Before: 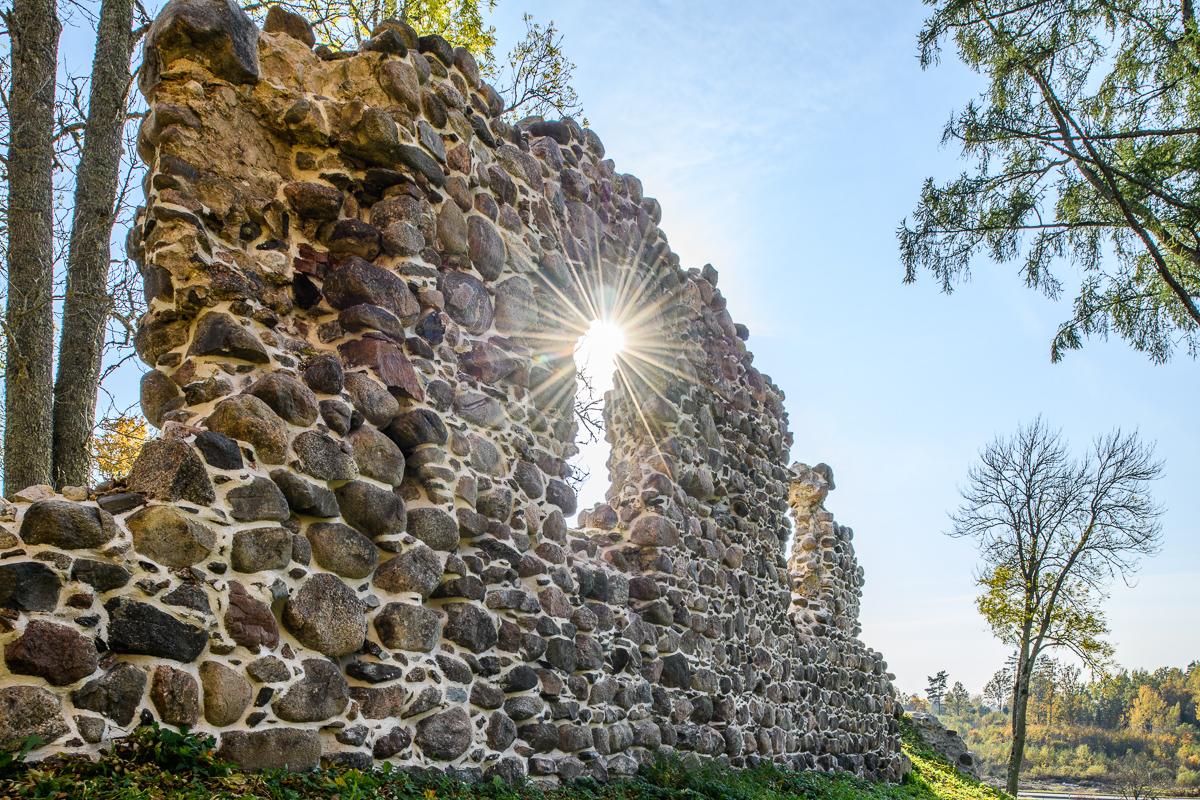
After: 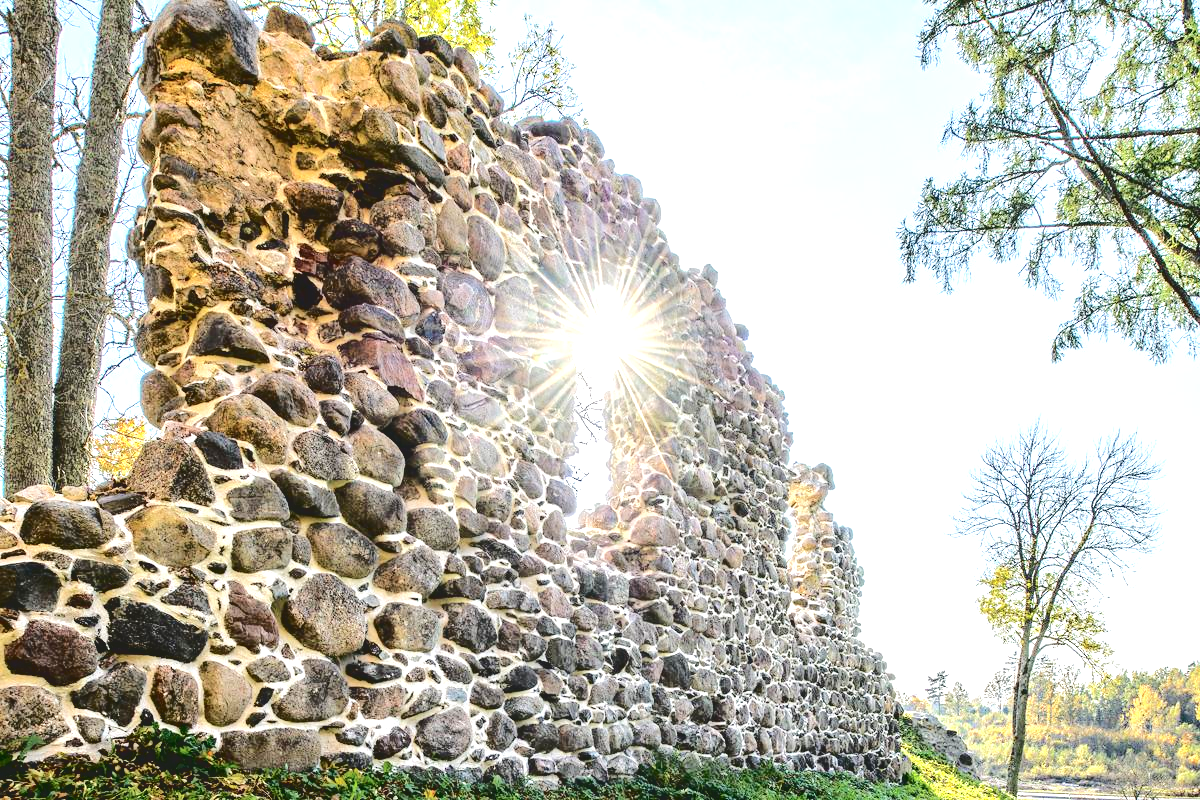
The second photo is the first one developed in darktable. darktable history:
tone curve: curves: ch0 [(0, 0) (0.003, 0.117) (0.011, 0.115) (0.025, 0.116) (0.044, 0.116) (0.069, 0.112) (0.1, 0.113) (0.136, 0.127) (0.177, 0.148) (0.224, 0.191) (0.277, 0.249) (0.335, 0.363) (0.399, 0.479) (0.468, 0.589) (0.543, 0.664) (0.623, 0.733) (0.709, 0.799) (0.801, 0.852) (0.898, 0.914) (1, 1)], color space Lab, independent channels, preserve colors none
exposure: black level correction 0, exposure 1.107 EV, compensate exposure bias true, compensate highlight preservation false
